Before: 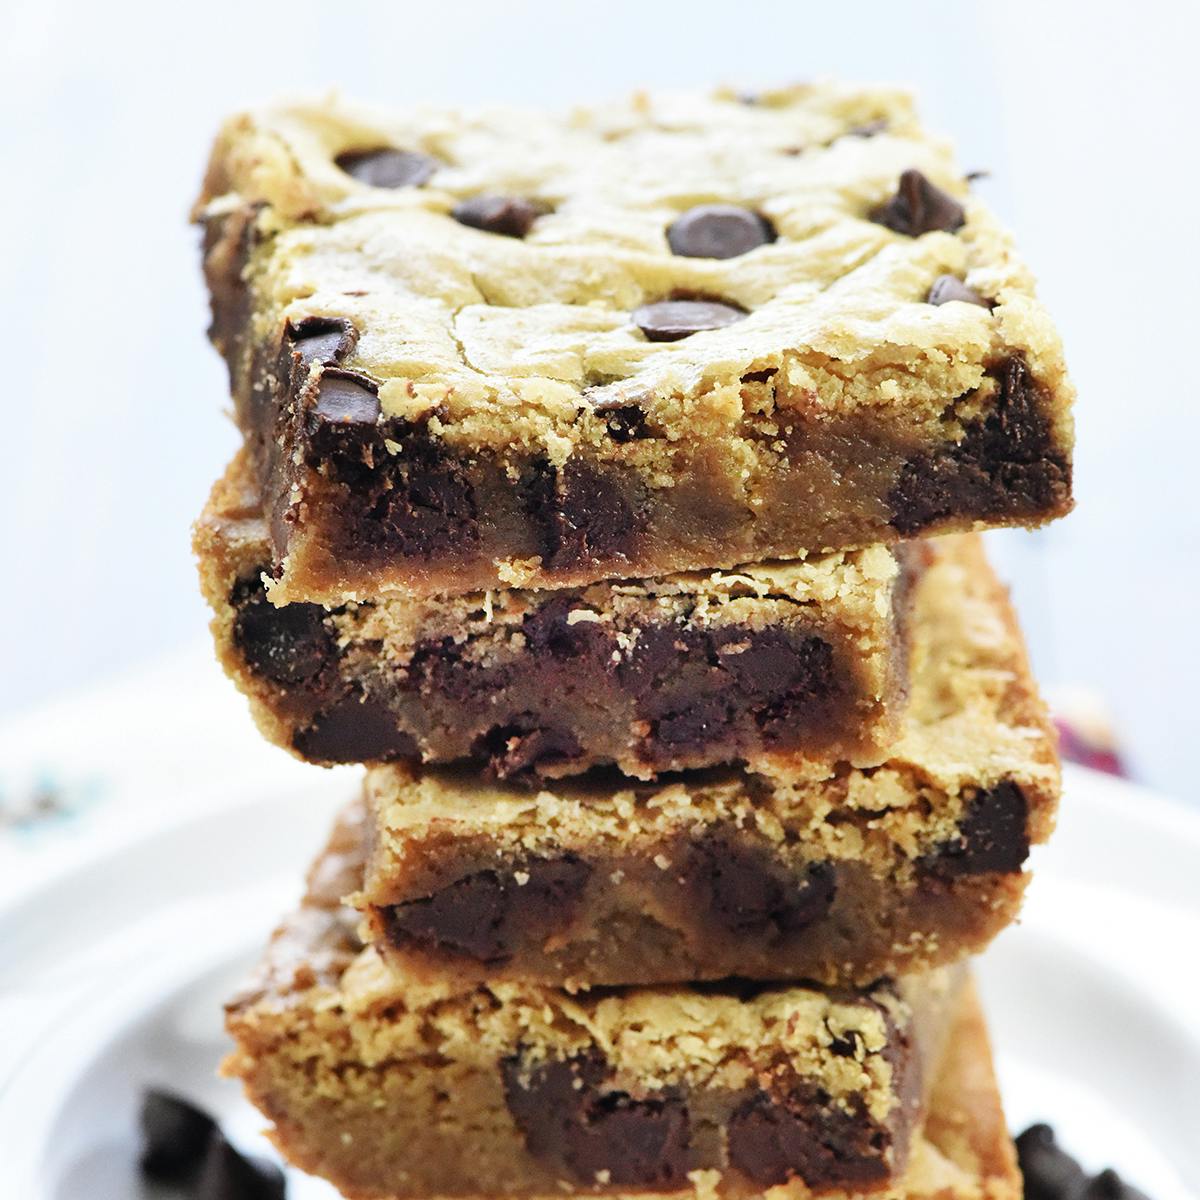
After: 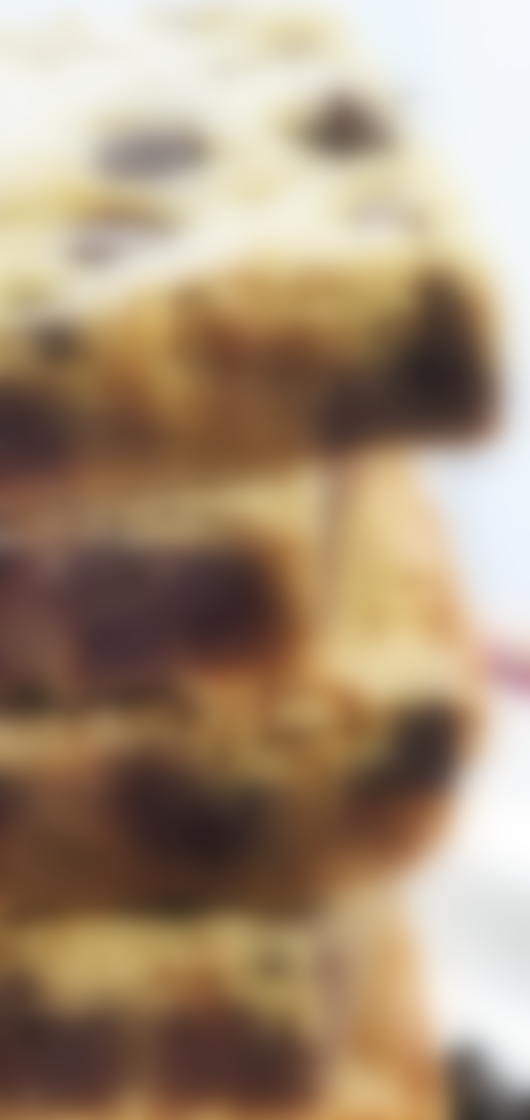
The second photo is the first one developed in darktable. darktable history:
crop: left 47.628%, top 6.643%, right 7.874%
sharpen: radius 2.584, amount 0.688
lowpass: radius 16, unbound 0
